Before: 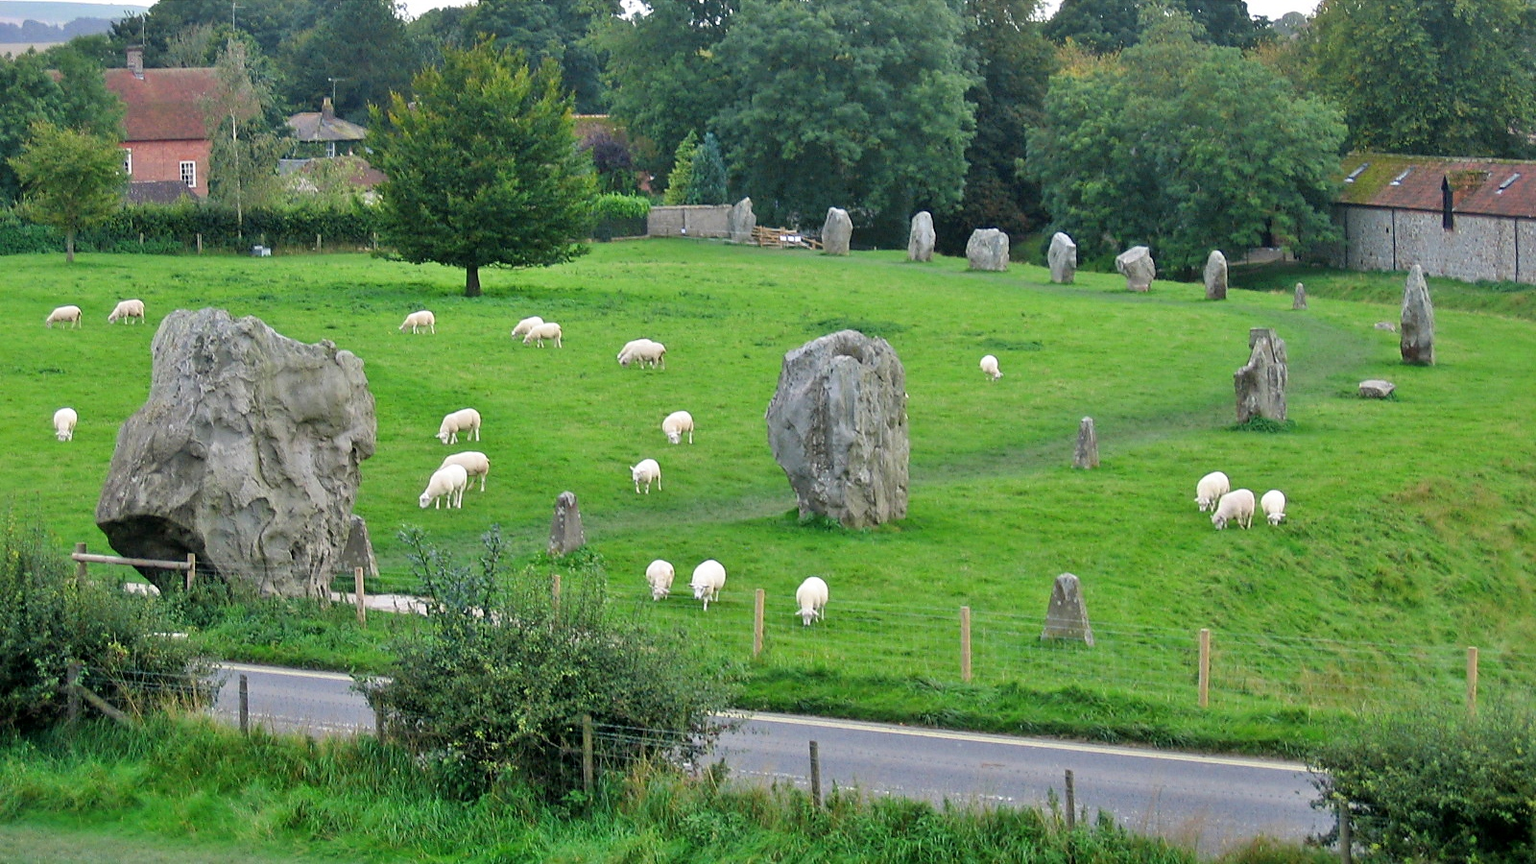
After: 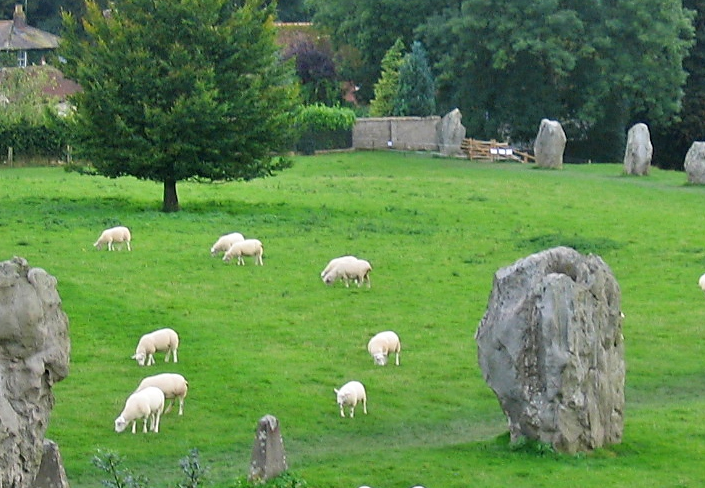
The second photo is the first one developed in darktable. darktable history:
crop: left 20.17%, top 10.867%, right 35.755%, bottom 34.818%
